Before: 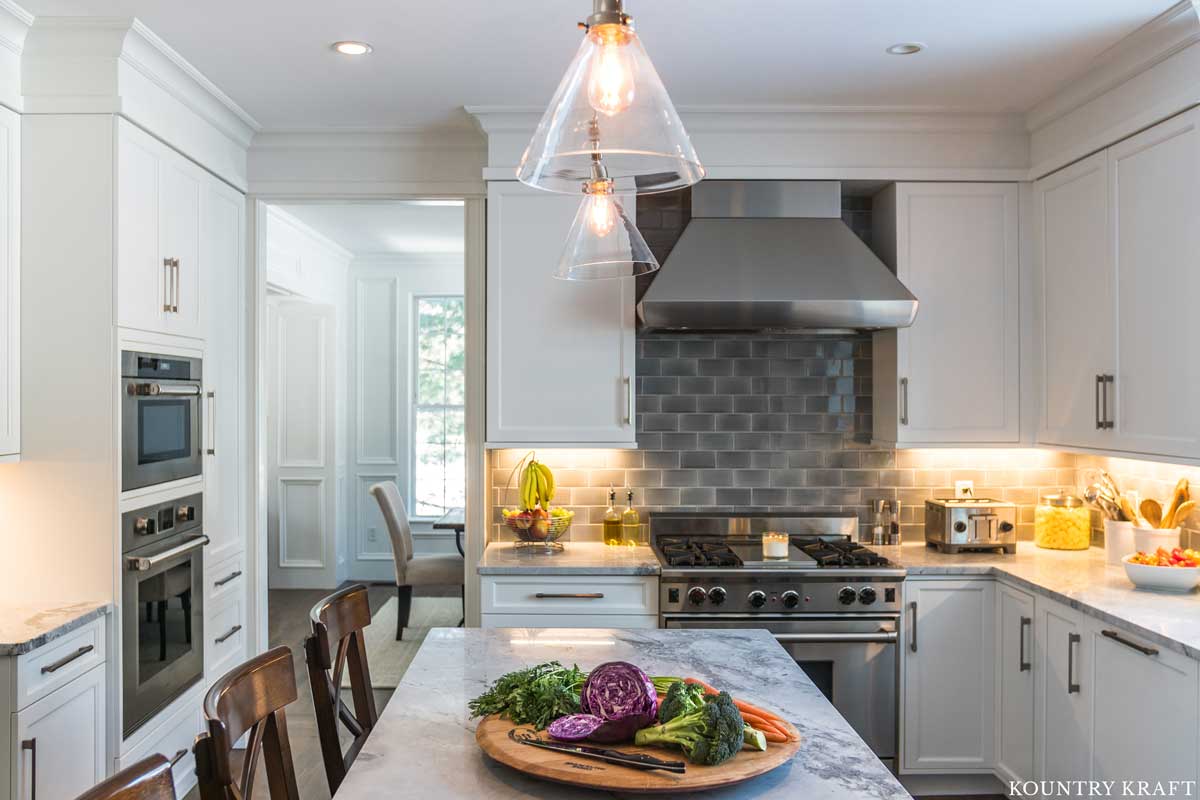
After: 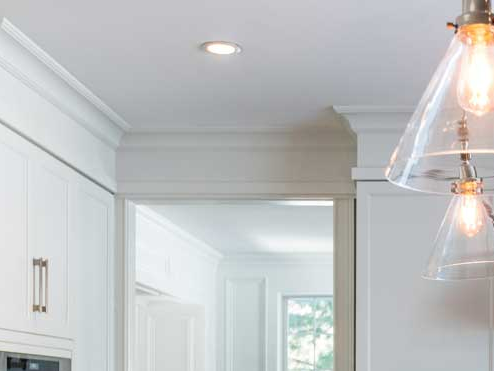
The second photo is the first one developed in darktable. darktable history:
crop and rotate: left 10.969%, top 0.047%, right 47.795%, bottom 53.496%
